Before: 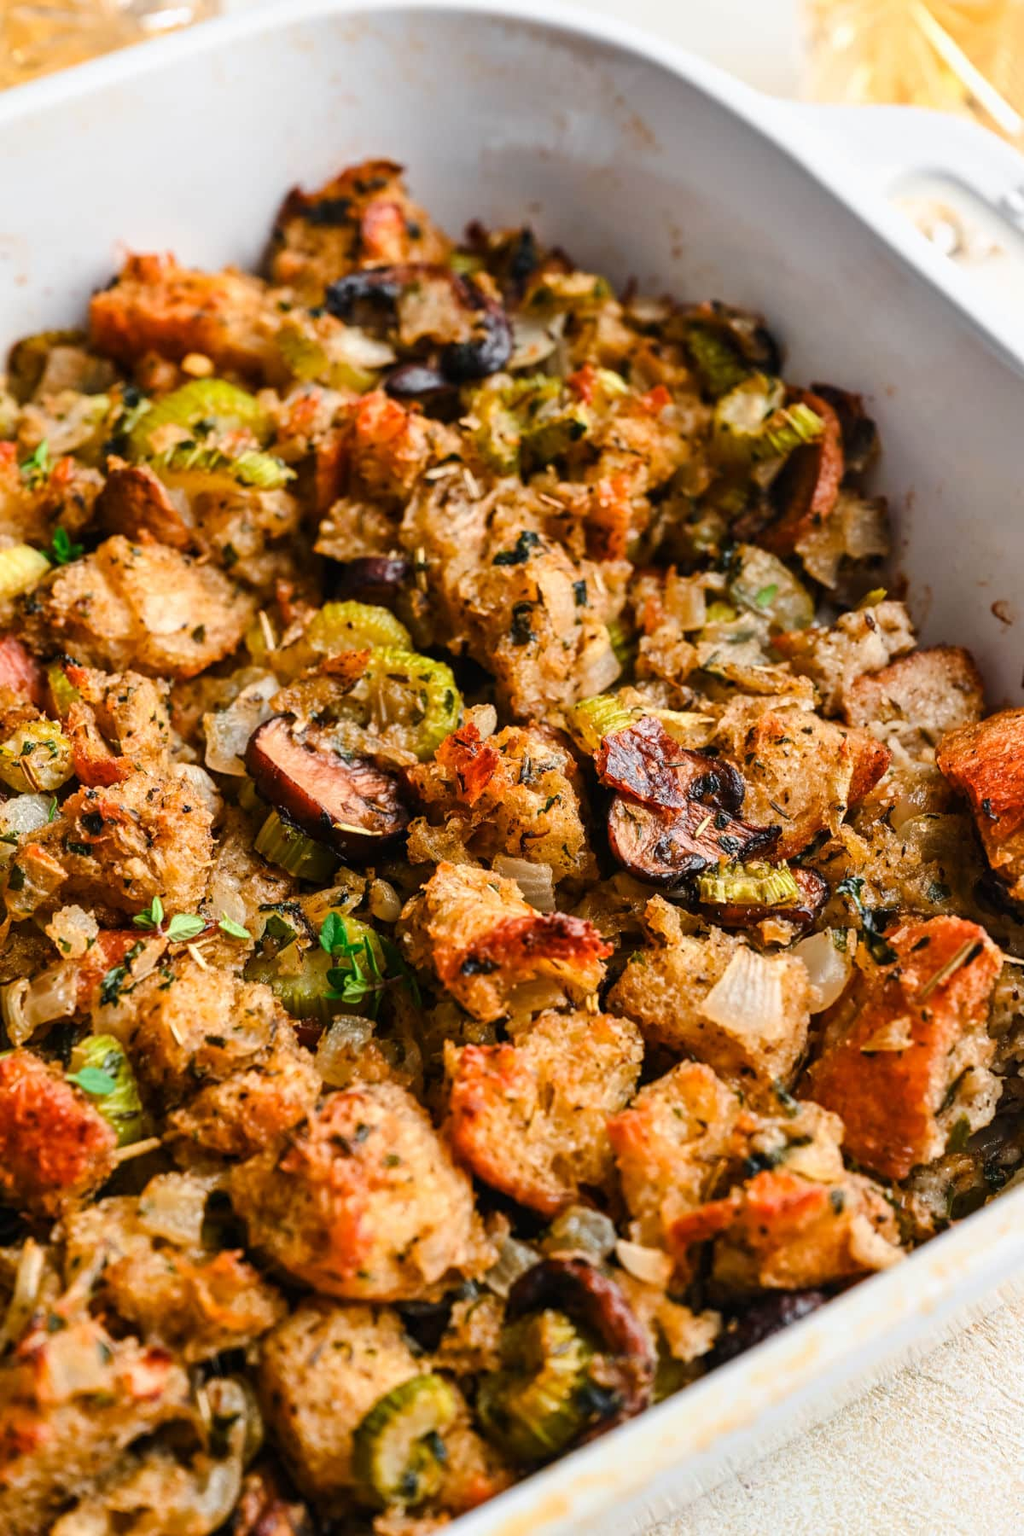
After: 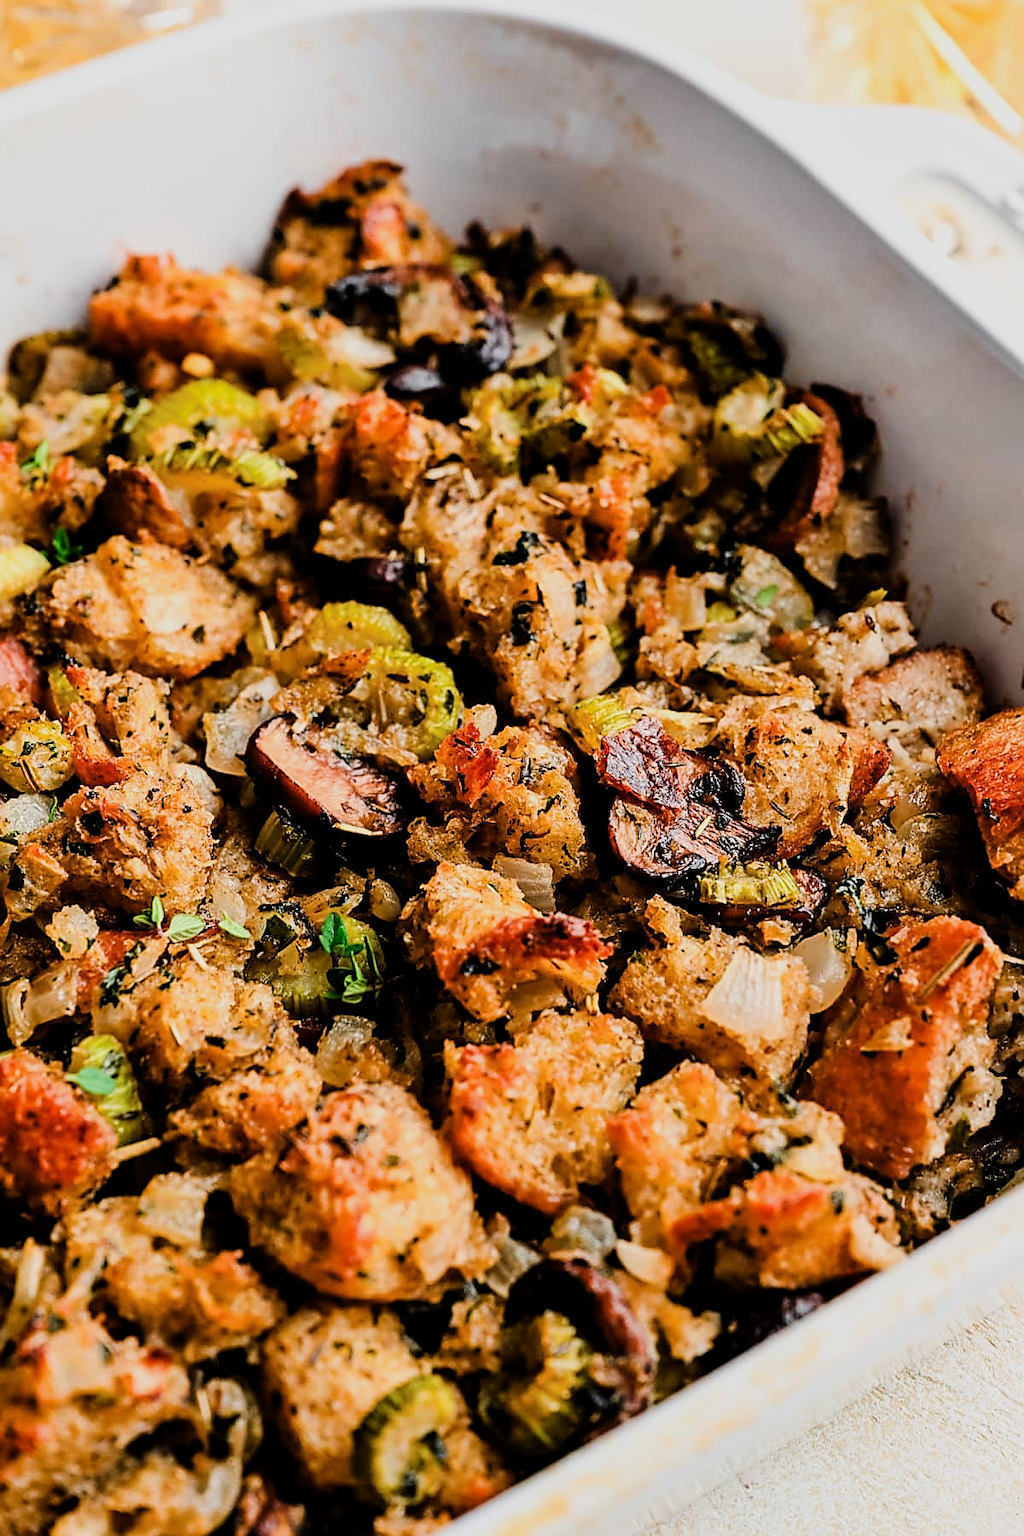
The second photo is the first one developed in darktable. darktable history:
sharpen: radius 1.419, amount 1.245, threshold 0.724
filmic rgb: black relative exposure -5.07 EV, white relative exposure 3.97 EV, hardness 2.88, contrast 1.299, highlights saturation mix -29.41%
